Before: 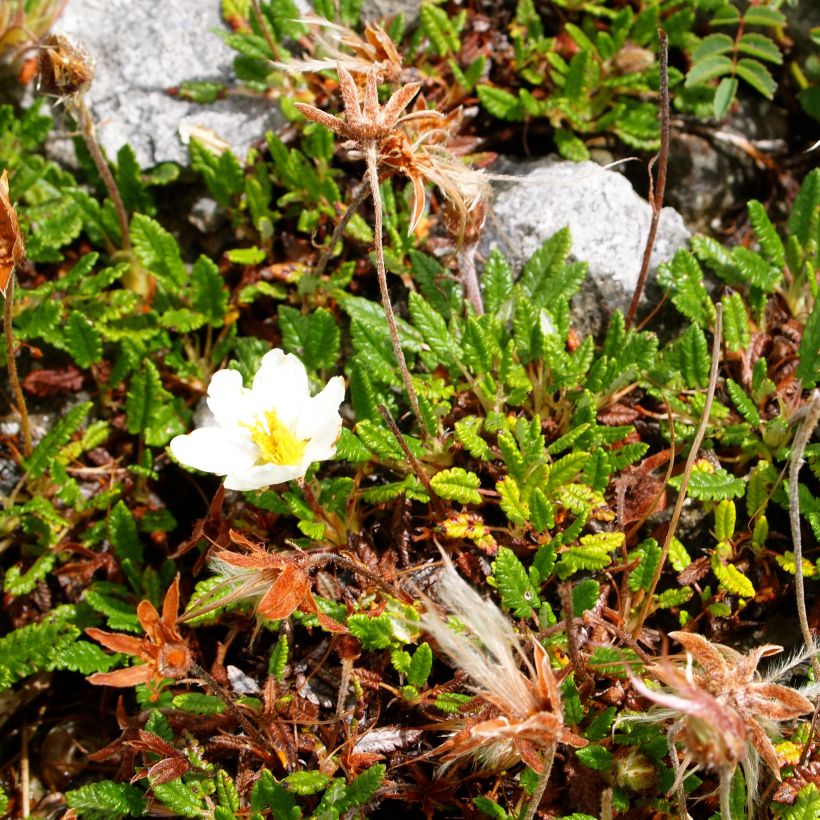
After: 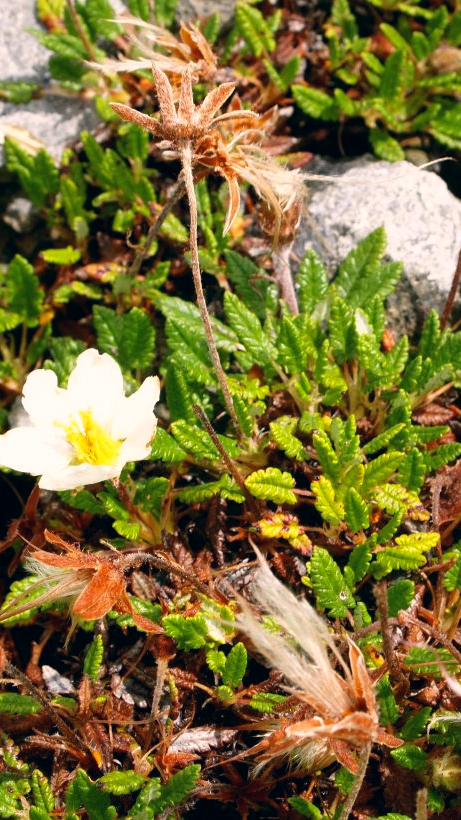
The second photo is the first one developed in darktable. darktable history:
color correction: highlights a* 5.42, highlights b* 5.32, shadows a* -4.6, shadows b* -5
crop and rotate: left 22.658%, right 21.091%
